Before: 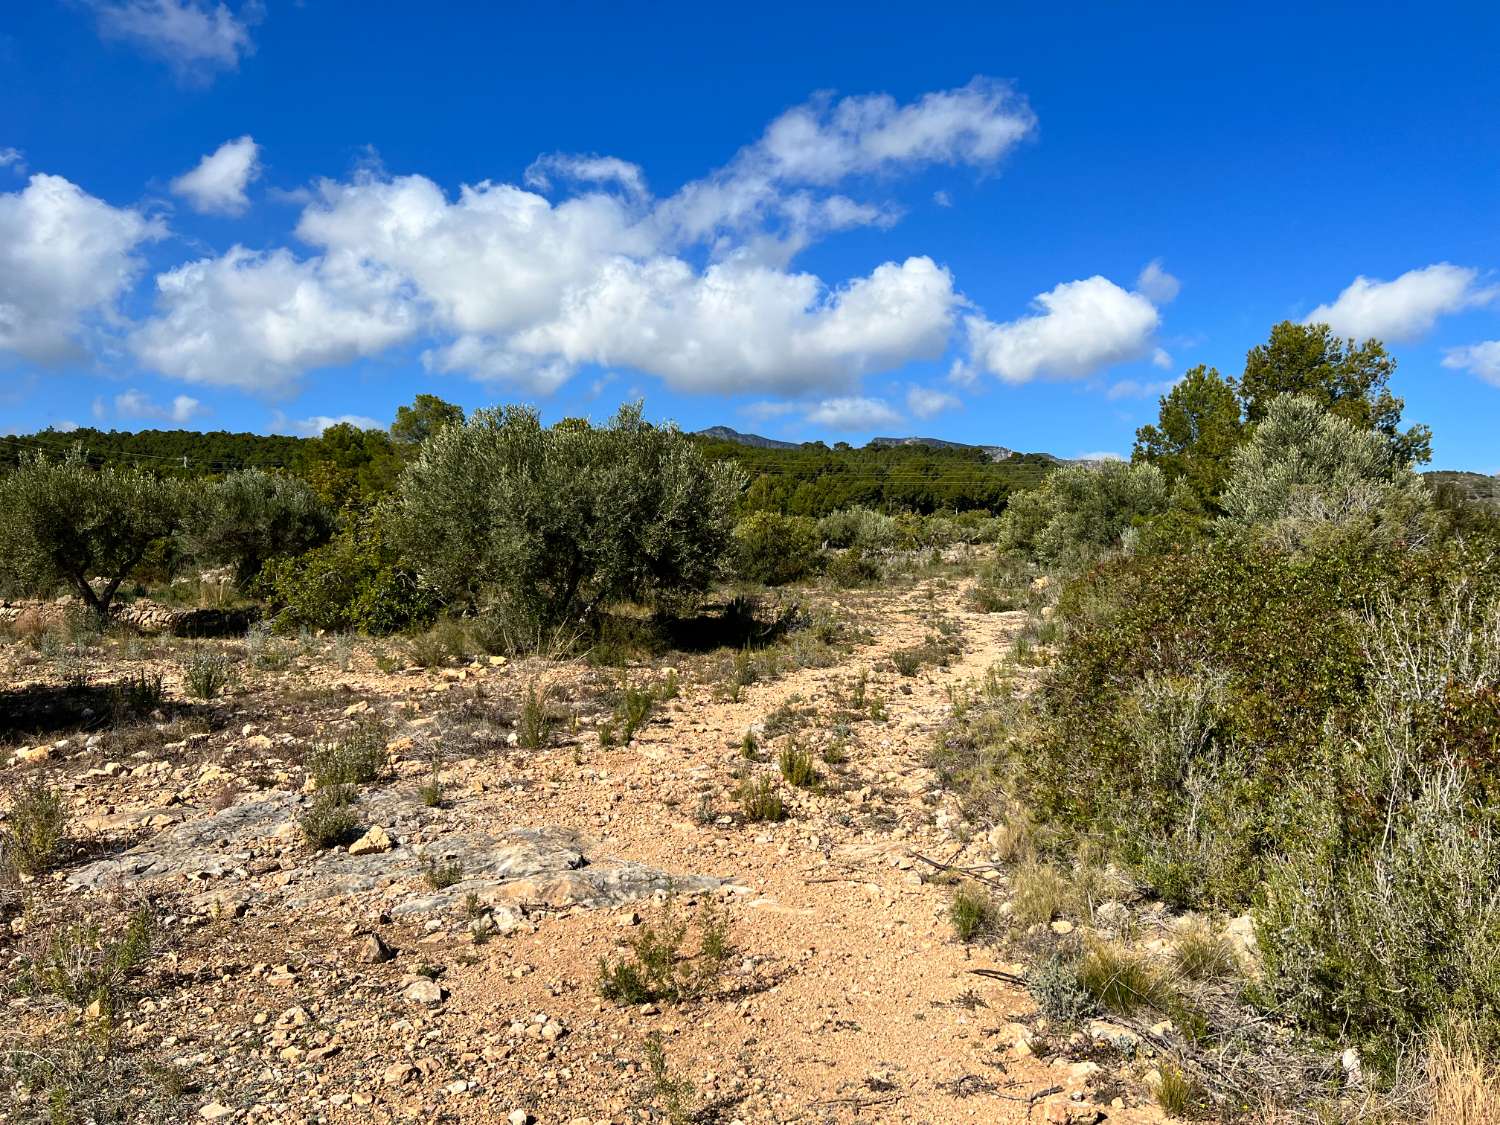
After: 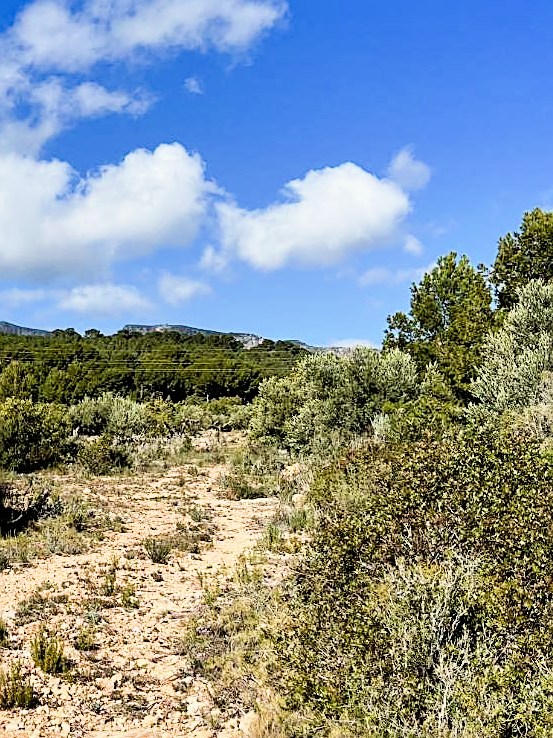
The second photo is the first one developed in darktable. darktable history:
sharpen: on, module defaults
crop and rotate: left 49.936%, top 10.094%, right 13.136%, bottom 24.256%
color correction: saturation 0.99
tone equalizer: on, module defaults
filmic rgb: black relative exposure -5 EV, hardness 2.88, contrast 1.3
shadows and highlights: white point adjustment 0.05, highlights color adjustment 55.9%, soften with gaussian
exposure: black level correction 0, exposure 0.9 EV, compensate exposure bias true, compensate highlight preservation false
